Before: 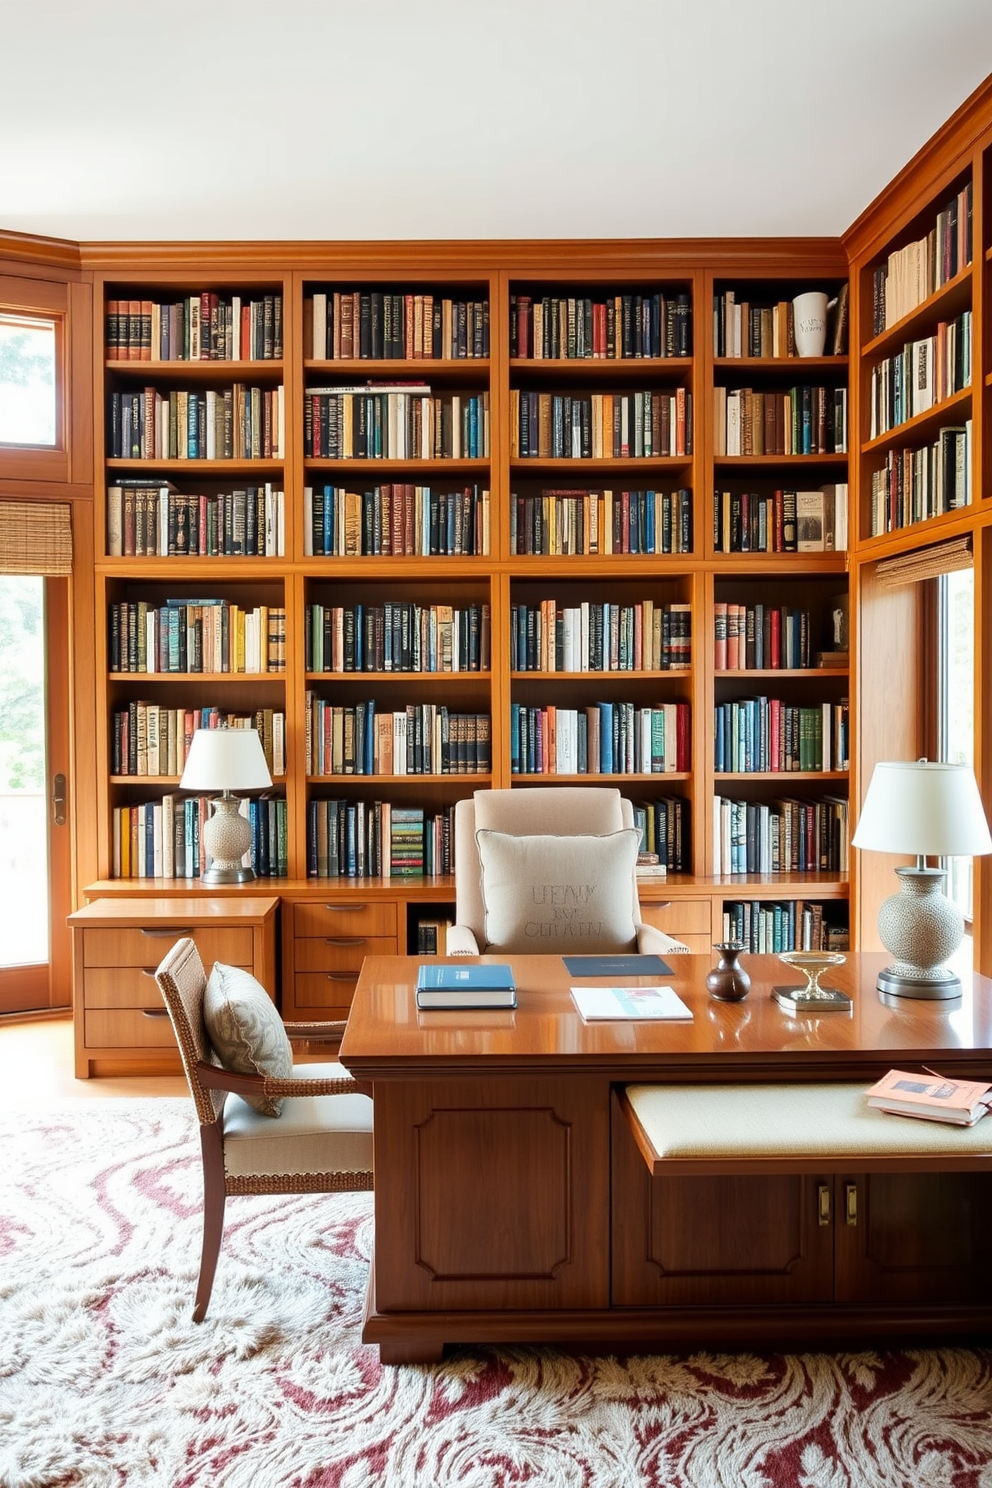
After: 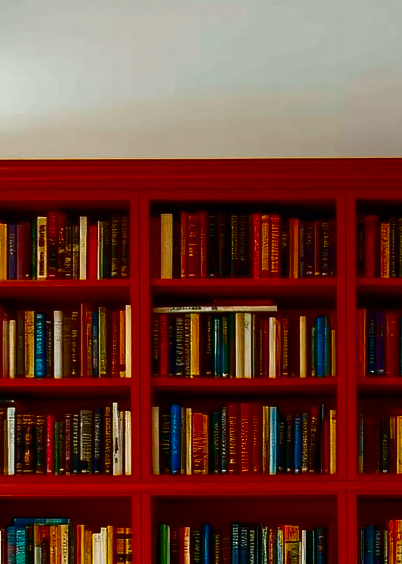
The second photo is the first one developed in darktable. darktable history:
color balance rgb: perceptual saturation grading › global saturation 30%, global vibrance 10%
crop: left 15.452%, top 5.459%, right 43.956%, bottom 56.62%
contrast brightness saturation: brightness -1, saturation 1
